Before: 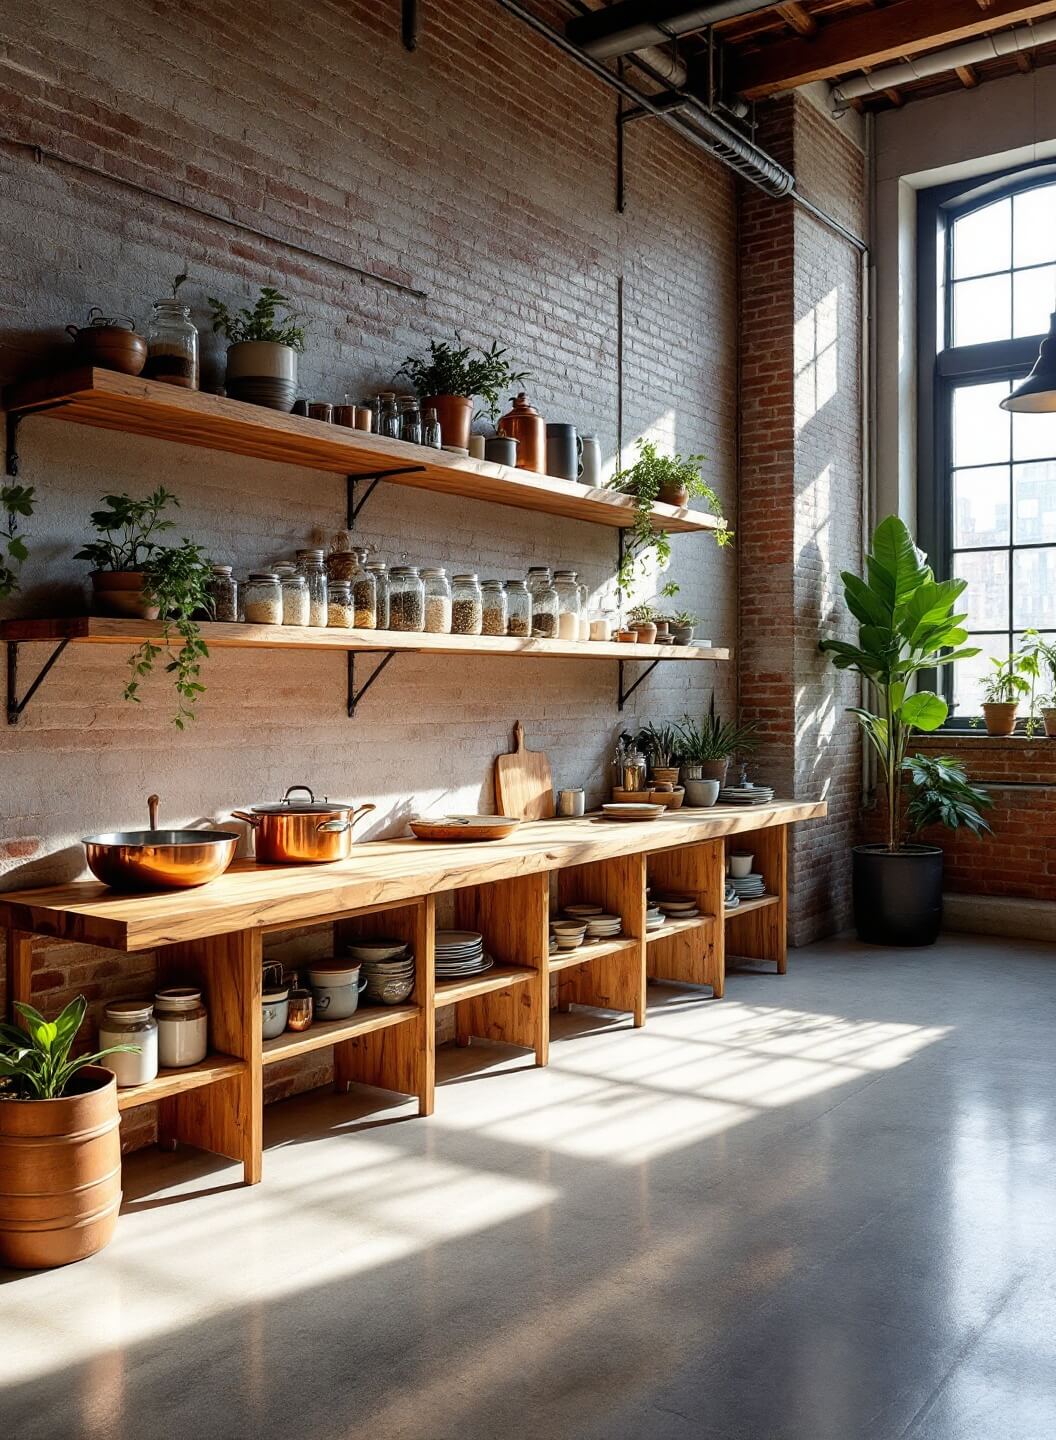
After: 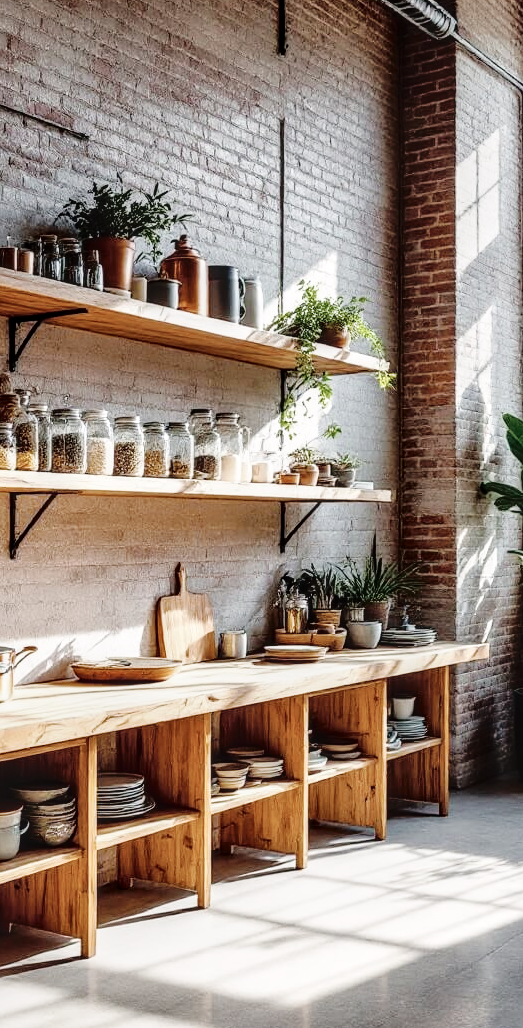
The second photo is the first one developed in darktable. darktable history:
color zones: curves: ch1 [(0, 0.292) (0.001, 0.292) (0.2, 0.264) (0.4, 0.248) (0.6, 0.248) (0.8, 0.264) (0.999, 0.292) (1, 0.292)]
tone equalizer: -8 EV 0.25 EV, -7 EV 0.417 EV, -6 EV 0.417 EV, -5 EV 0.25 EV, -3 EV -0.25 EV, -2 EV -0.417 EV, -1 EV -0.417 EV, +0 EV -0.25 EV, edges refinement/feathering 500, mask exposure compensation -1.57 EV, preserve details guided filter
exposure: exposure 0.207 EV, compensate highlight preservation false
base curve: curves: ch0 [(0, 0) (0.036, 0.025) (0.121, 0.166) (0.206, 0.329) (0.605, 0.79) (1, 1)], preserve colors none
tone curve: curves: ch0 [(0, 0.013) (0.117, 0.081) (0.257, 0.259) (0.408, 0.45) (0.611, 0.64) (0.81, 0.857) (1, 1)]; ch1 [(0, 0) (0.287, 0.198) (0.501, 0.506) (0.56, 0.584) (0.715, 0.741) (0.976, 0.992)]; ch2 [(0, 0) (0.369, 0.362) (0.5, 0.5) (0.537, 0.547) (0.59, 0.603) (0.681, 0.754) (1, 1)], color space Lab, independent channels, preserve colors none
shadows and highlights: soften with gaussian
crop: left 32.075%, top 10.976%, right 18.355%, bottom 17.596%
local contrast: on, module defaults
